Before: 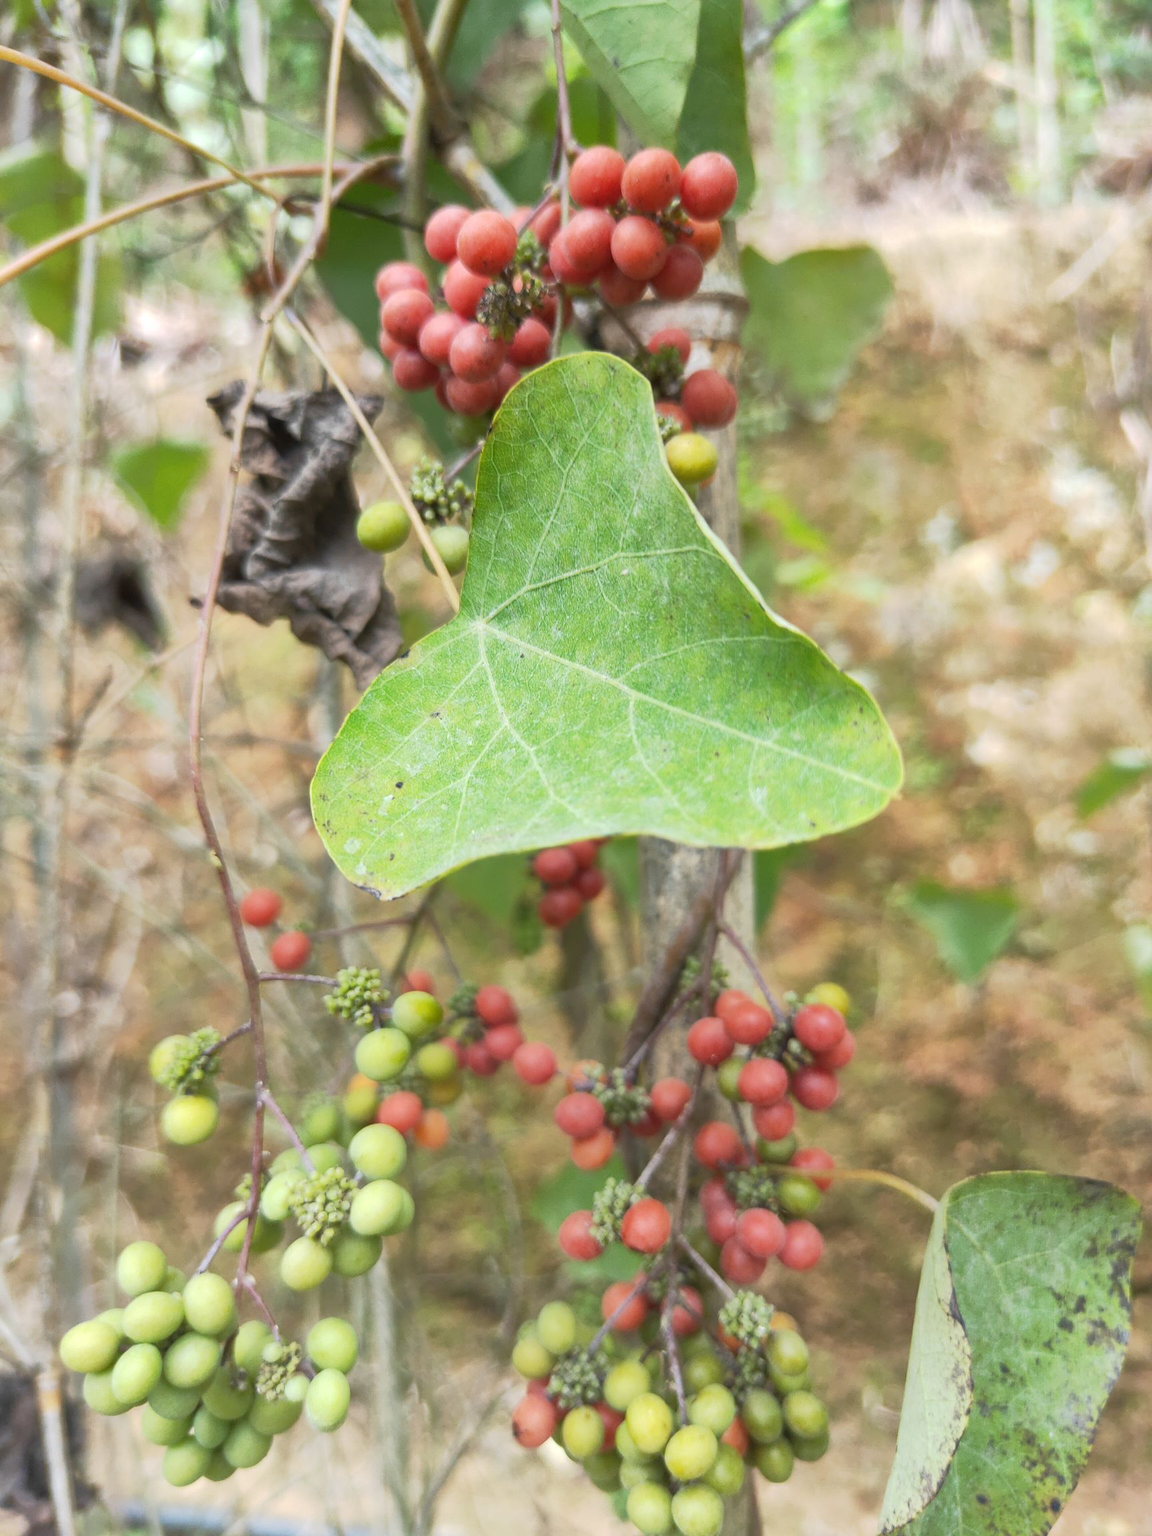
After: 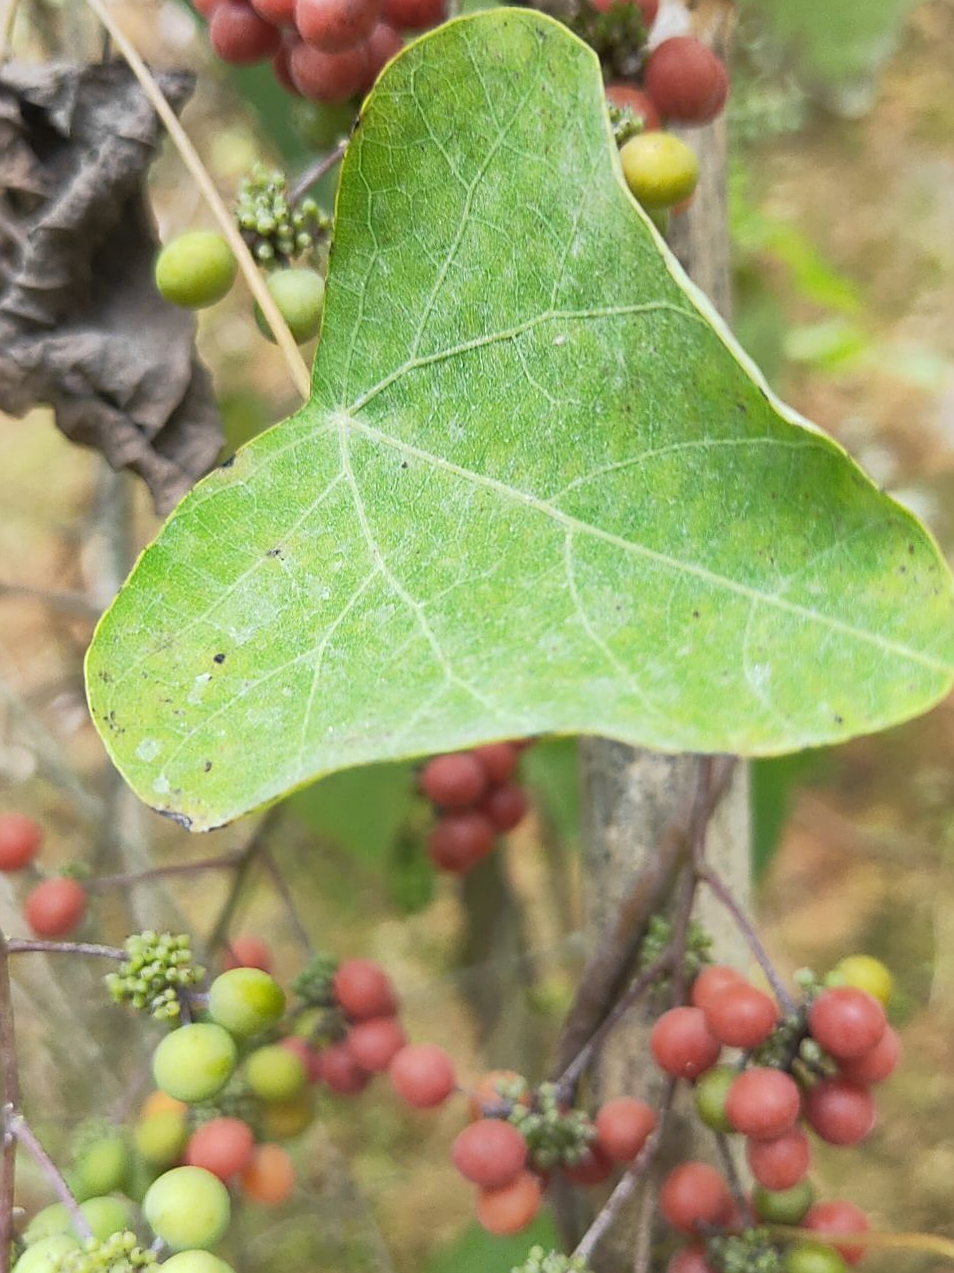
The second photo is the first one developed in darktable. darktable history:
color zones: curves: ch1 [(0.077, 0.436) (0.25, 0.5) (0.75, 0.5)]
sharpen: on, module defaults
rotate and perspective: rotation 0.174°, lens shift (vertical) 0.013, lens shift (horizontal) 0.019, shear 0.001, automatic cropping original format, crop left 0.007, crop right 0.991, crop top 0.016, crop bottom 0.997
crop and rotate: left 22.13%, top 22.054%, right 22.026%, bottom 22.102%
